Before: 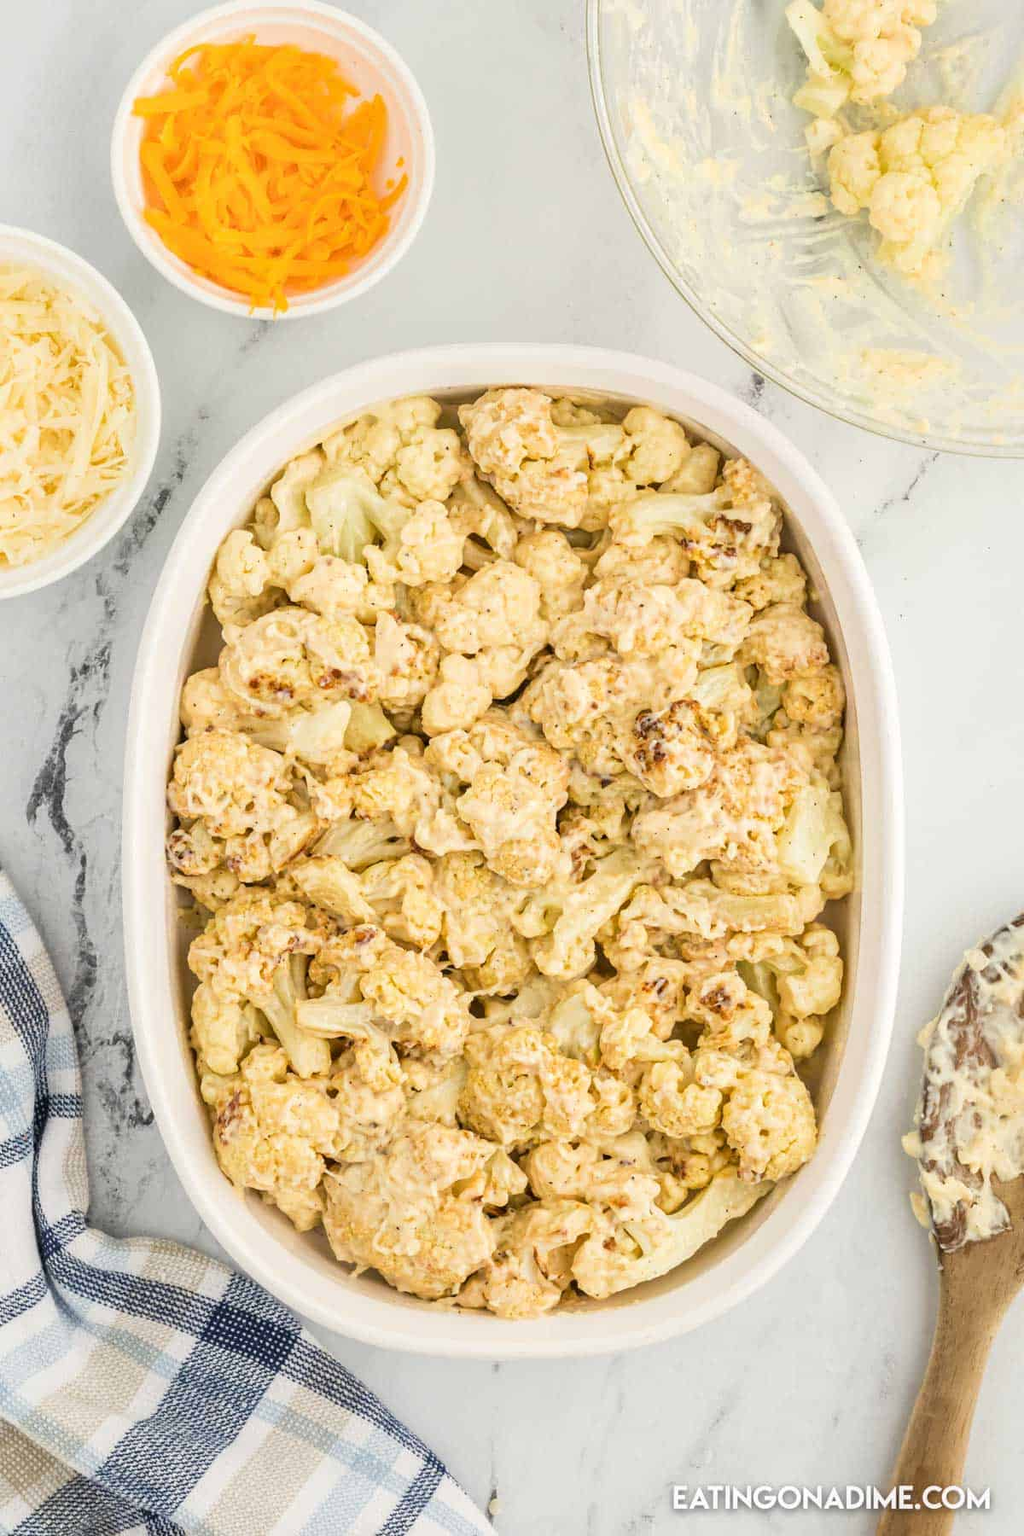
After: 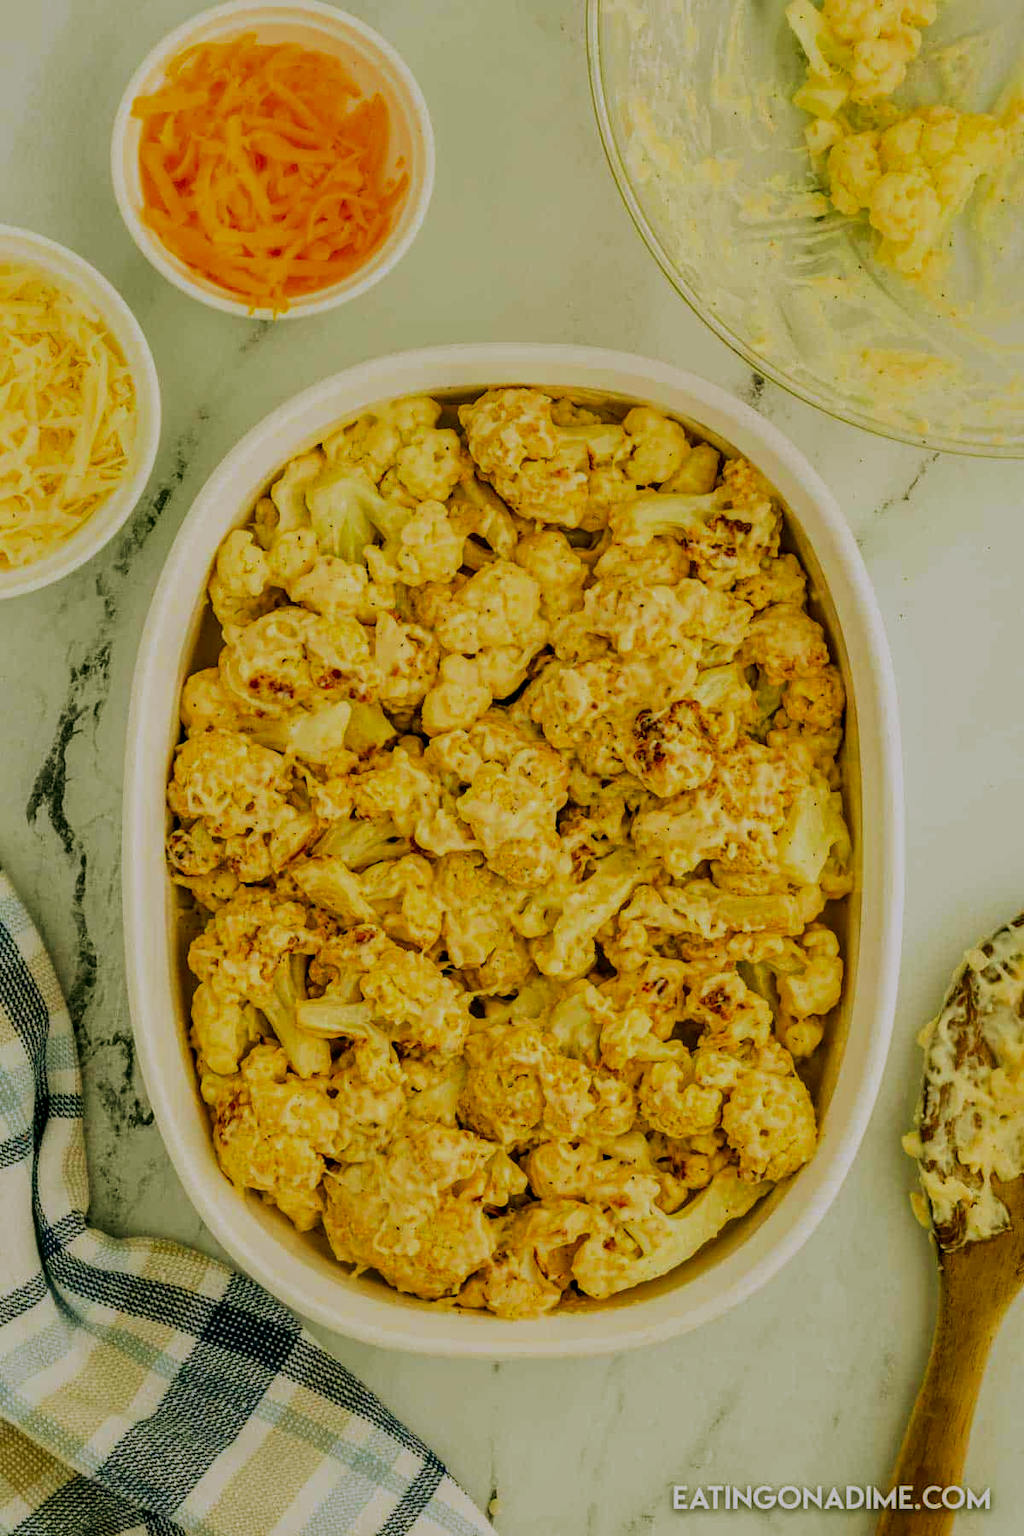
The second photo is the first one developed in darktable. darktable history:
white balance: red 1.029, blue 0.92
contrast brightness saturation: brightness -0.25, saturation 0.2
filmic rgb: black relative exposure -7.65 EV, white relative exposure 4.56 EV, hardness 3.61
rgb curve: curves: ch0 [(0.123, 0.061) (0.995, 0.887)]; ch1 [(0.06, 0.116) (1, 0.906)]; ch2 [(0, 0) (0.824, 0.69) (1, 1)], mode RGB, independent channels, compensate middle gray true
local contrast: on, module defaults
tone equalizer: on, module defaults
color balance: lift [1, 1.001, 0.999, 1.001], gamma [1, 1.004, 1.007, 0.993], gain [1, 0.991, 0.987, 1.013], contrast 7.5%, contrast fulcrum 10%, output saturation 115%
